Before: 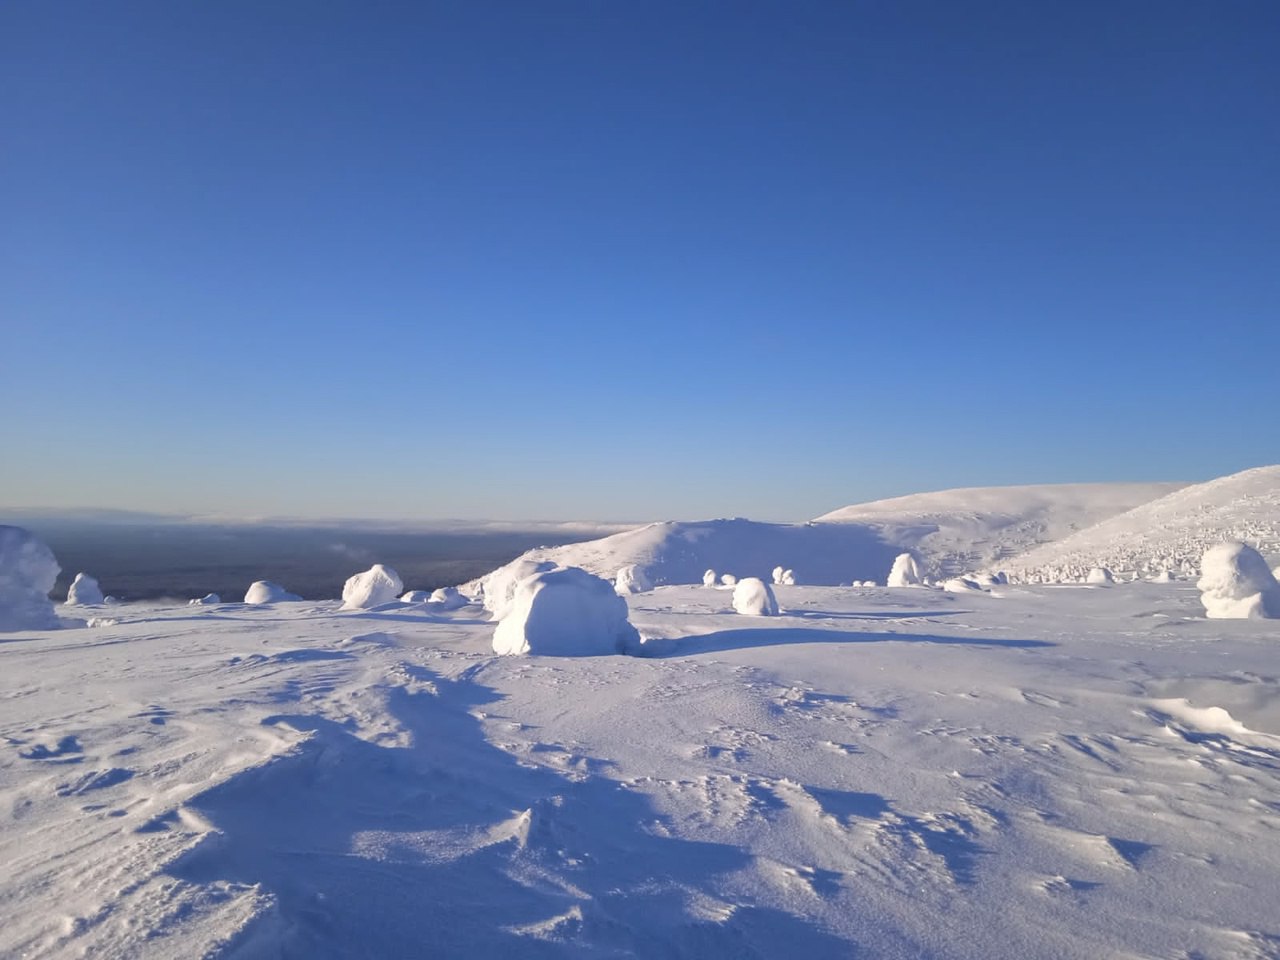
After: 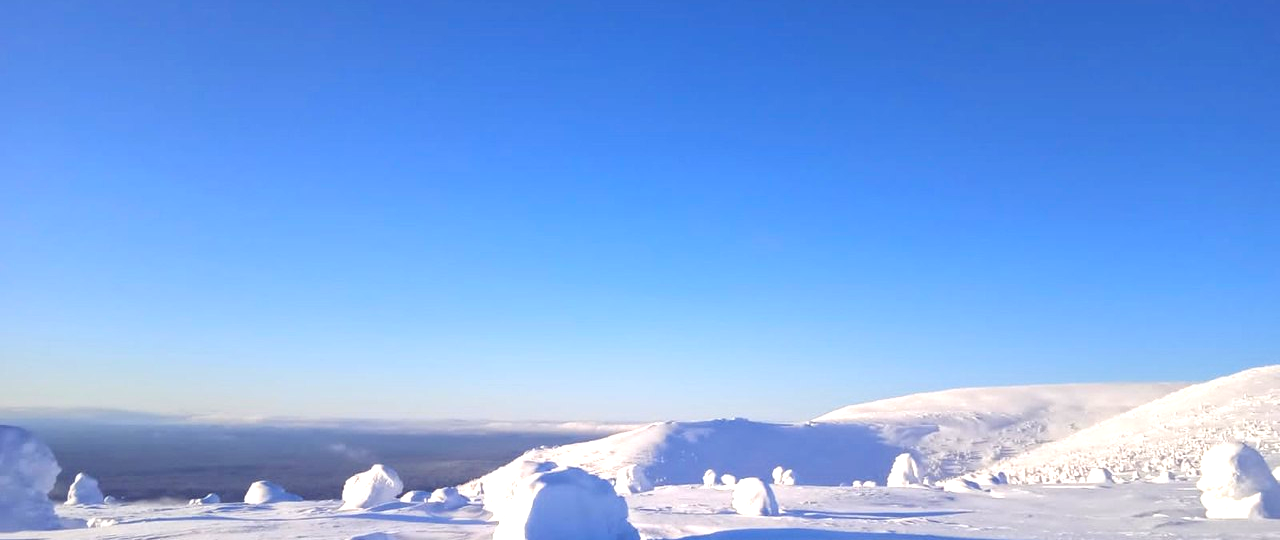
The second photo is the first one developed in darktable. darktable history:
crop and rotate: top 10.438%, bottom 33.241%
color balance rgb: shadows lift › chroma 3.167%, shadows lift › hue 281°, perceptual saturation grading › global saturation 25.389%
exposure: exposure 0.739 EV, compensate highlight preservation false
